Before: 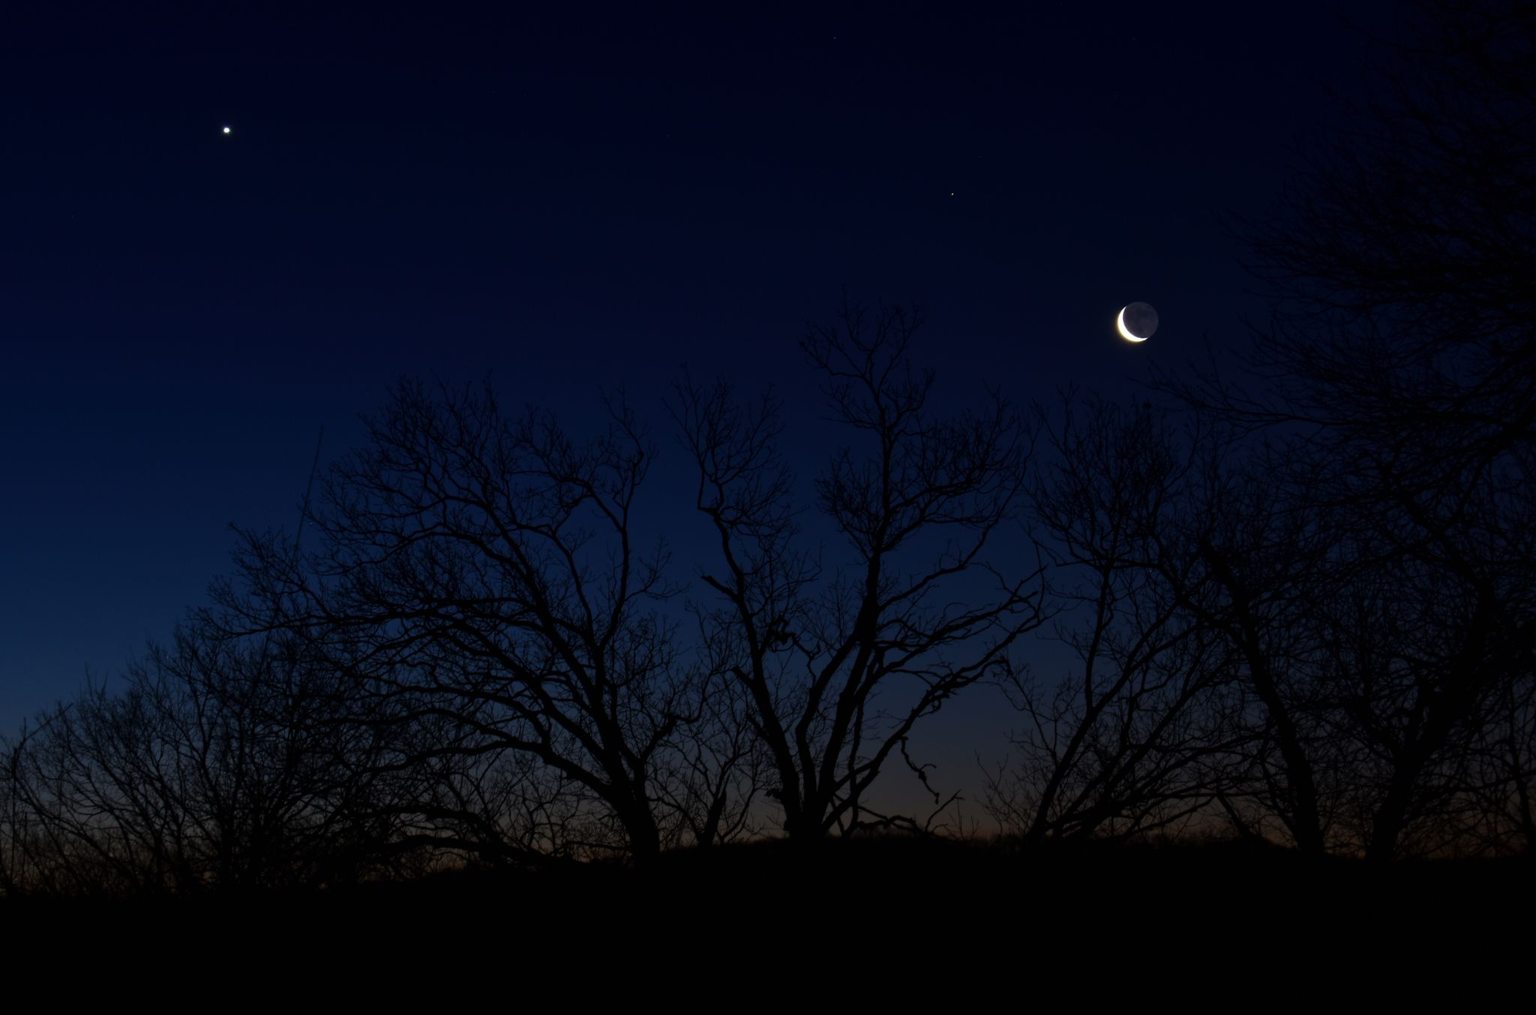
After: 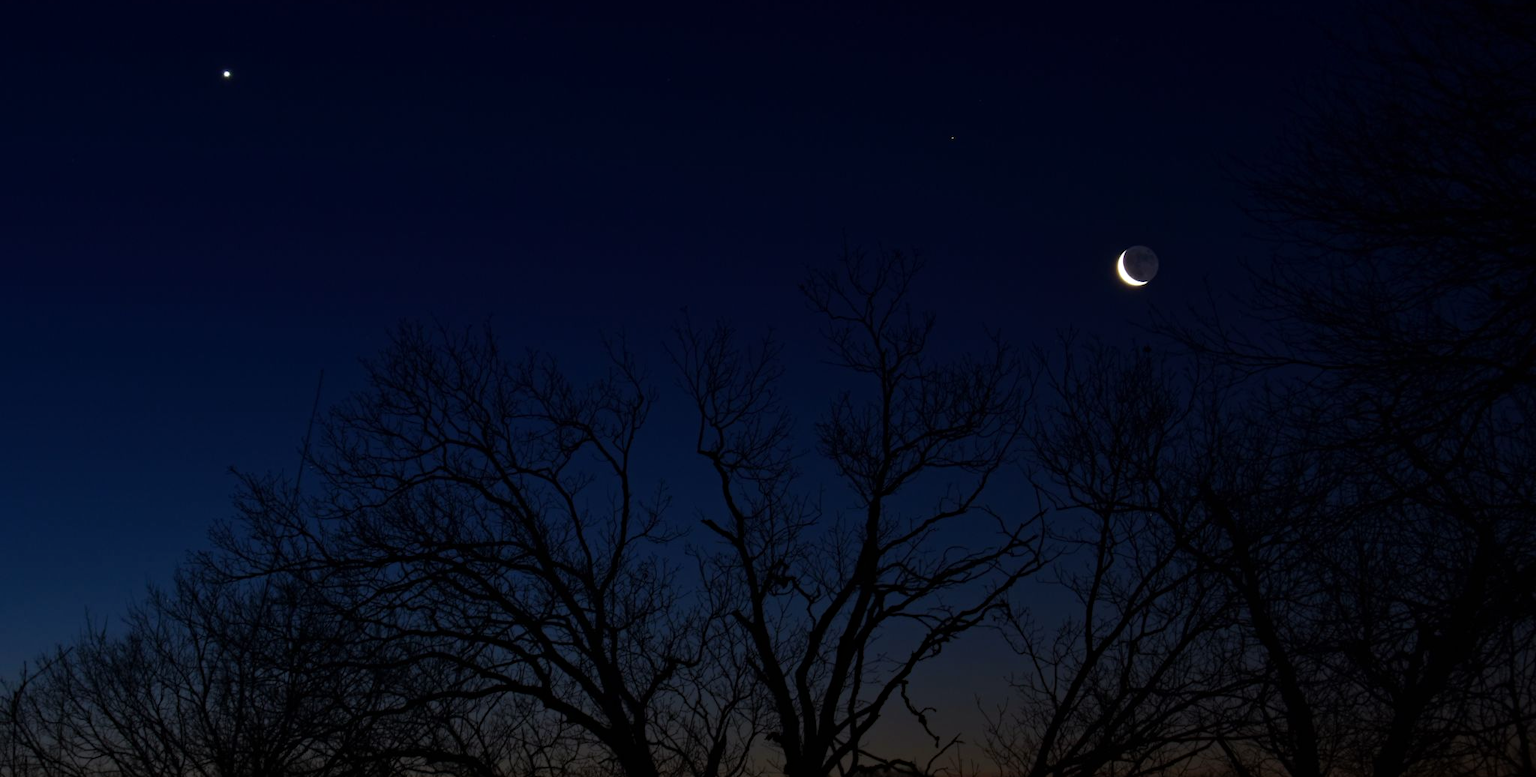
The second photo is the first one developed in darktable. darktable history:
crop: top 5.571%, bottom 17.758%
haze removal: compatibility mode true, adaptive false
